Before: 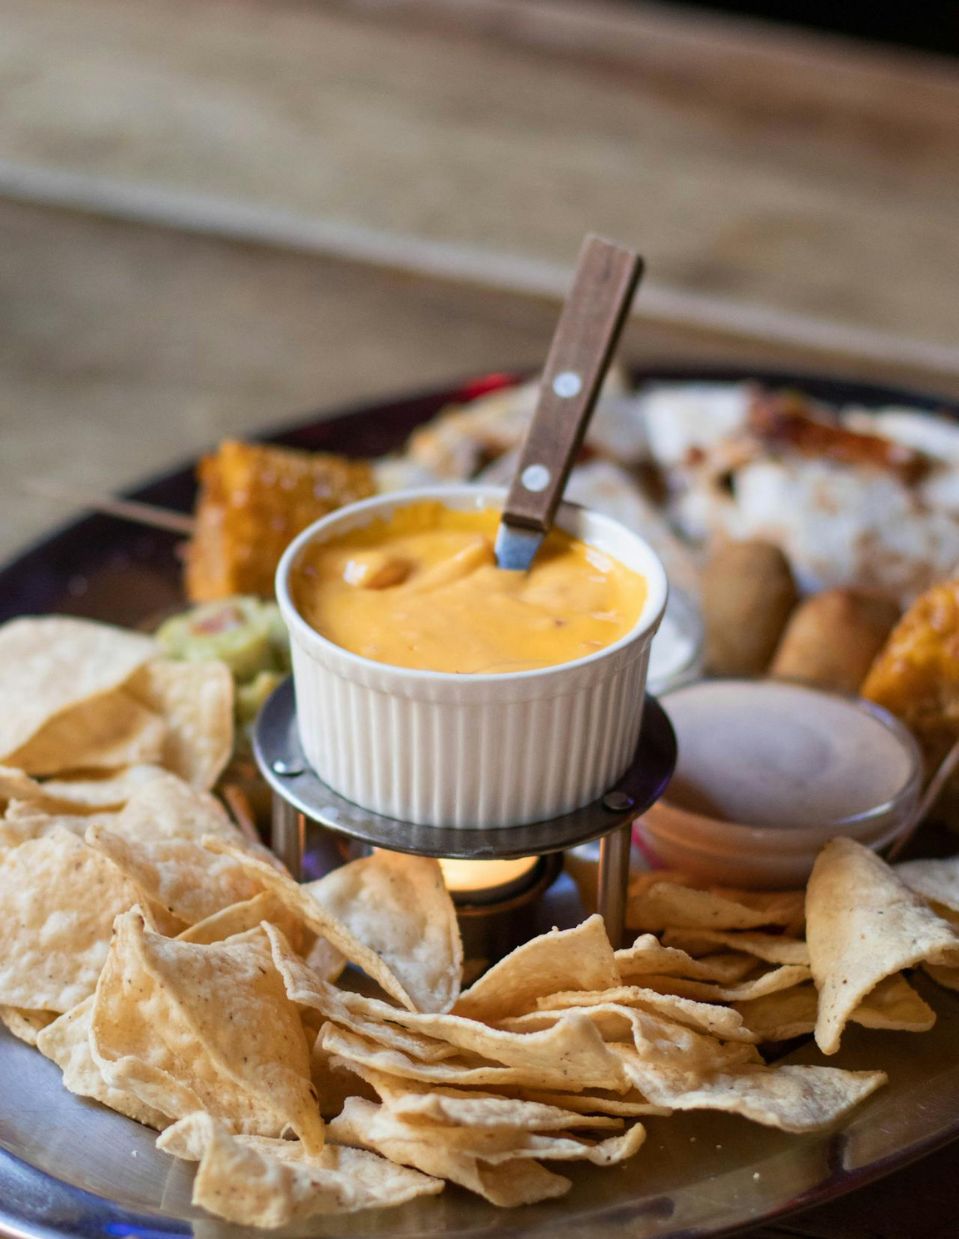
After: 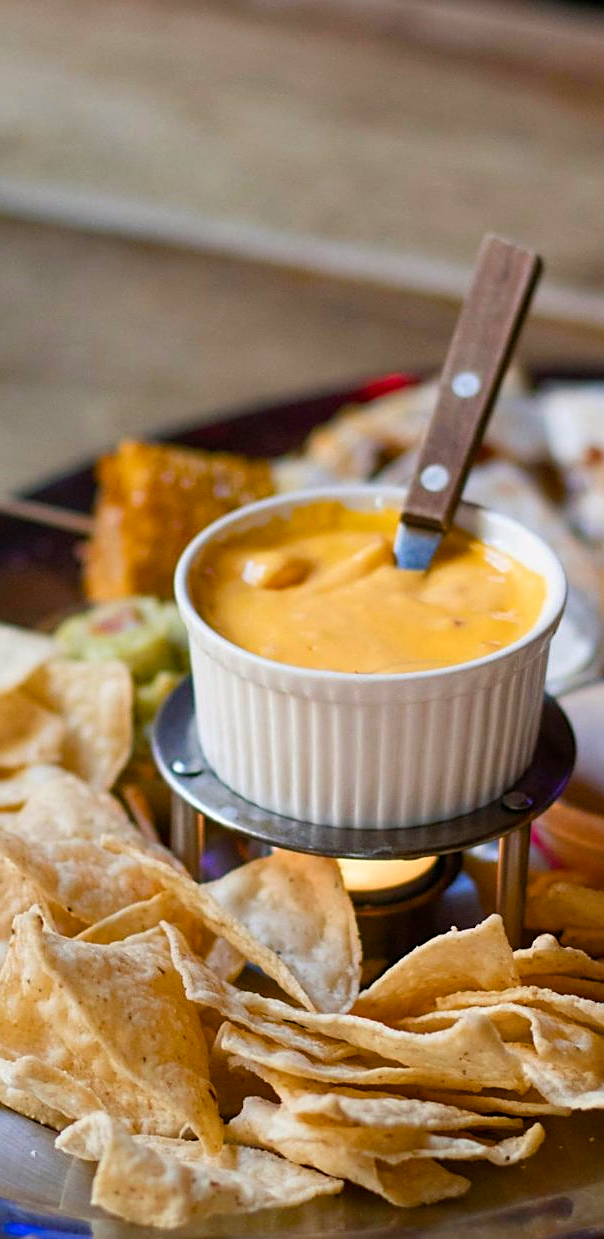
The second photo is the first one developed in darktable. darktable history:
color balance rgb: highlights gain › luminance 0.493%, highlights gain › chroma 0.355%, highlights gain › hue 41.21°, linear chroma grading › global chroma 8.86%, perceptual saturation grading › global saturation 15.266%, perceptual saturation grading › highlights -19.534%, perceptual saturation grading › shadows 19.108%
sharpen: on, module defaults
crop: left 10.612%, right 26.398%
